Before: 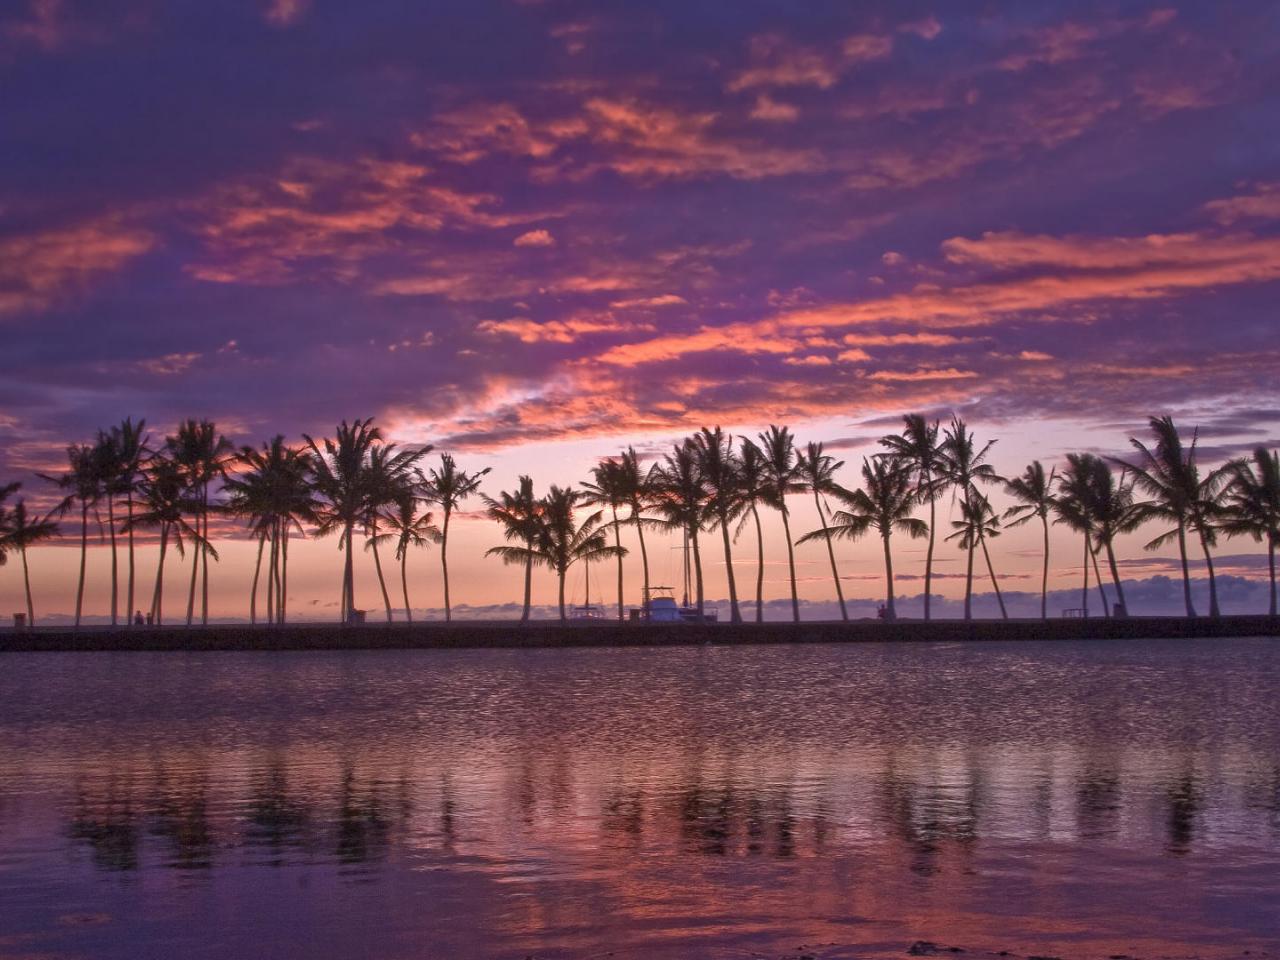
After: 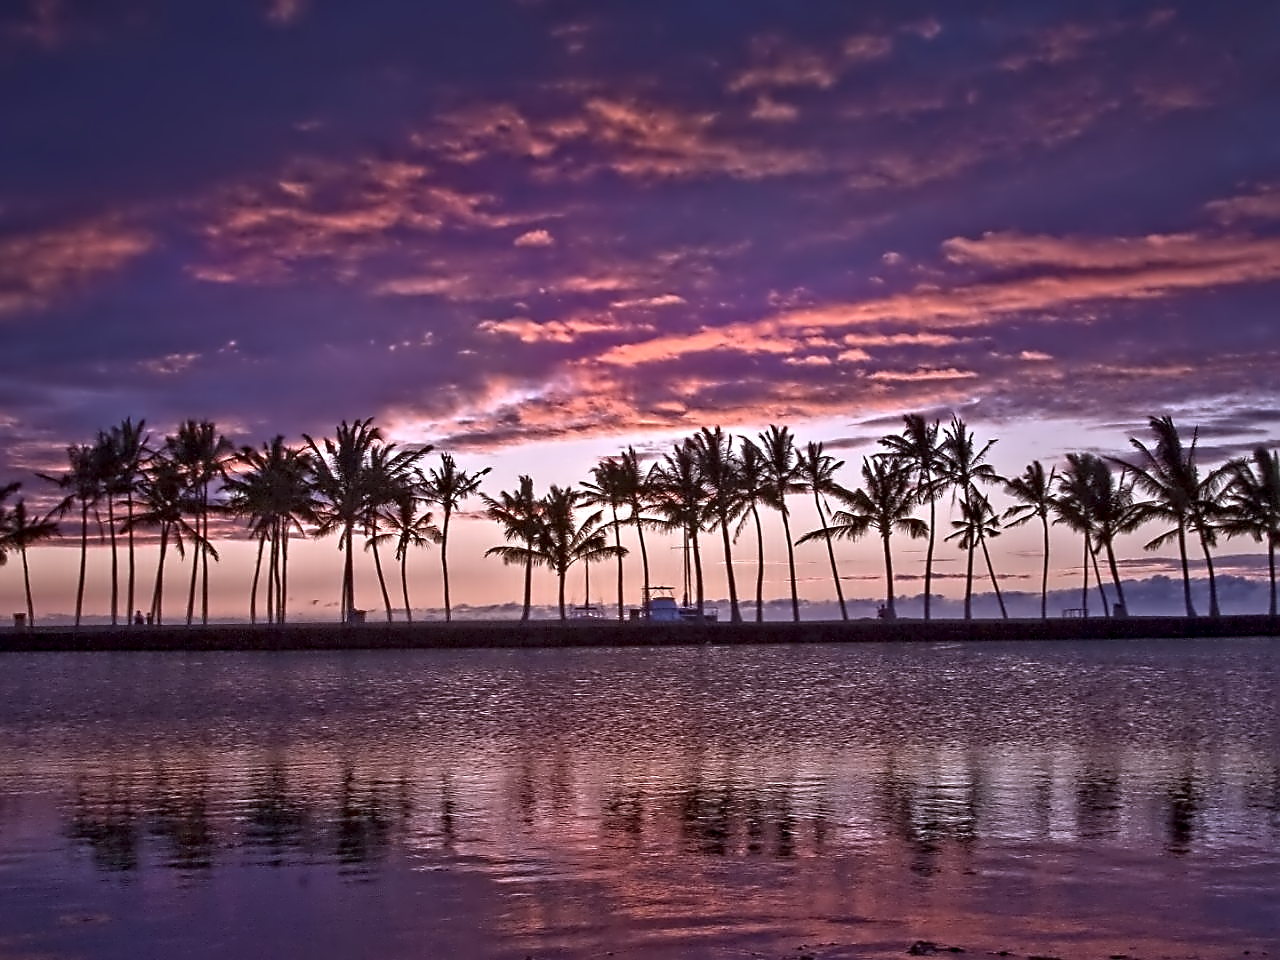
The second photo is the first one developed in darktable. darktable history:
vignetting: fall-off start 97.52%, fall-off radius 100%, brightness -0.574, saturation 0, center (-0.027, 0.404), width/height ratio 1.368, unbound false
contrast equalizer: octaves 7, y [[0.5, 0.542, 0.583, 0.625, 0.667, 0.708], [0.5 ×6], [0.5 ×6], [0, 0.033, 0.067, 0.1, 0.133, 0.167], [0, 0.05, 0.1, 0.15, 0.2, 0.25]]
sharpen: on, module defaults
color correction: highlights a* -4.18, highlights b* -10.81
